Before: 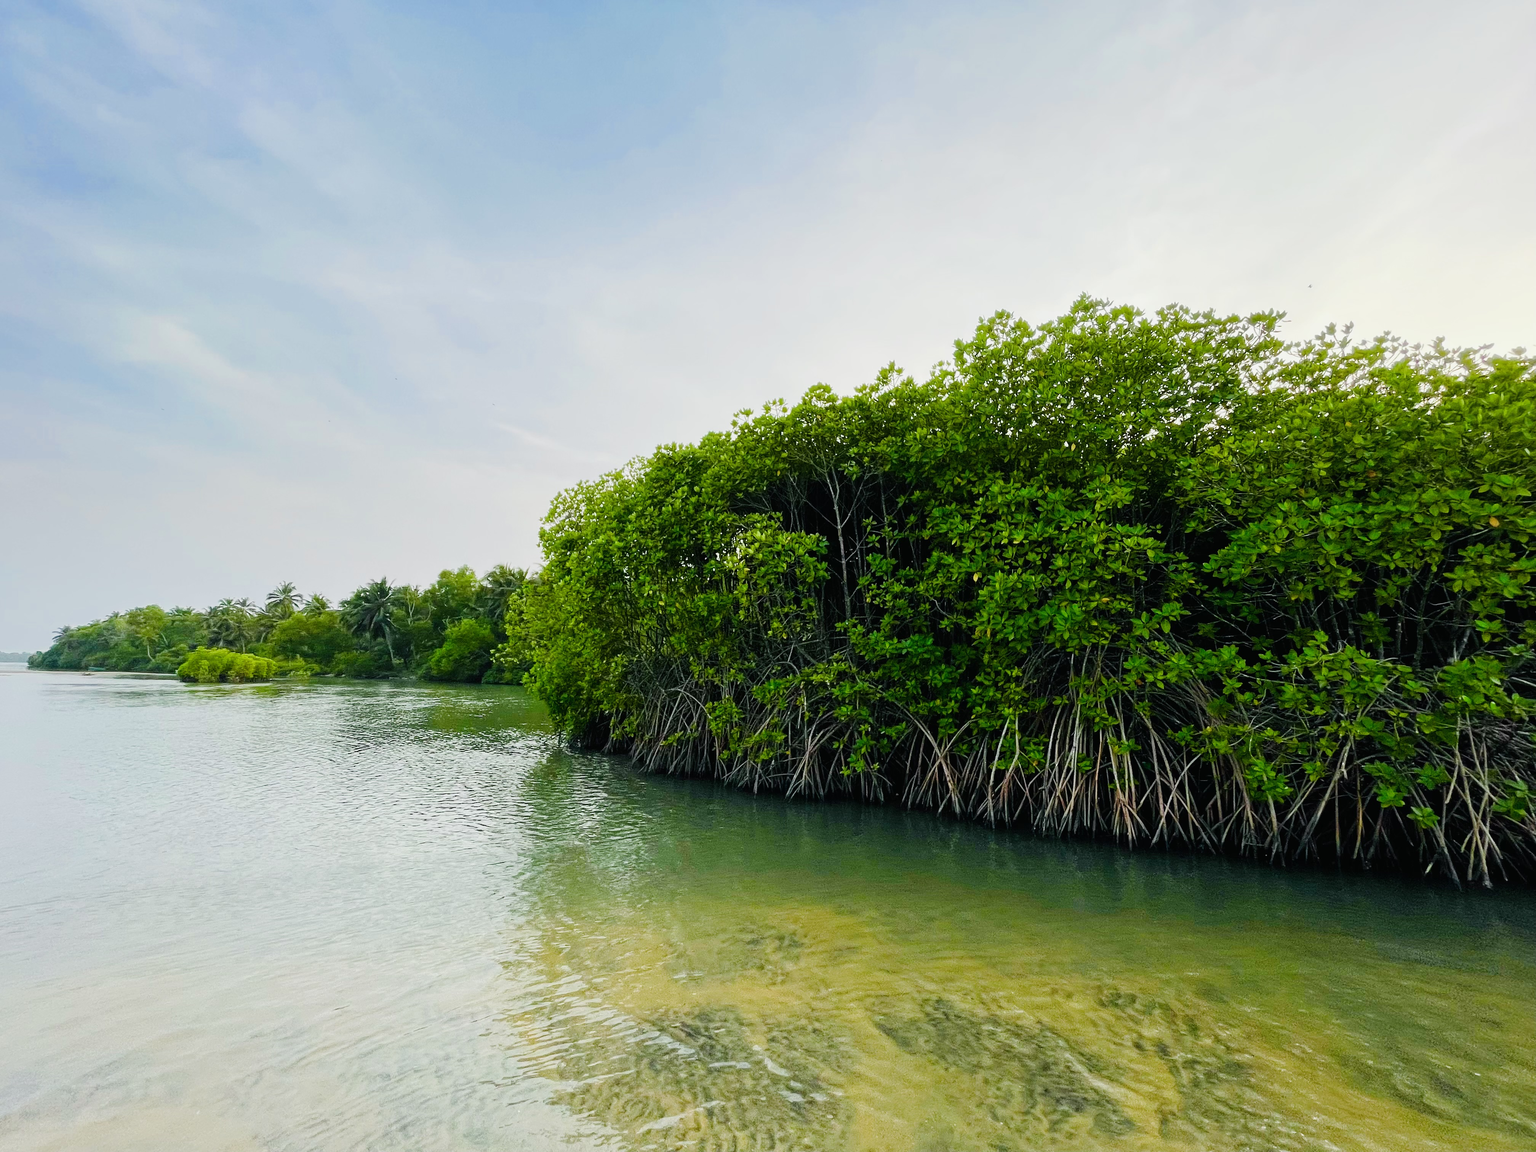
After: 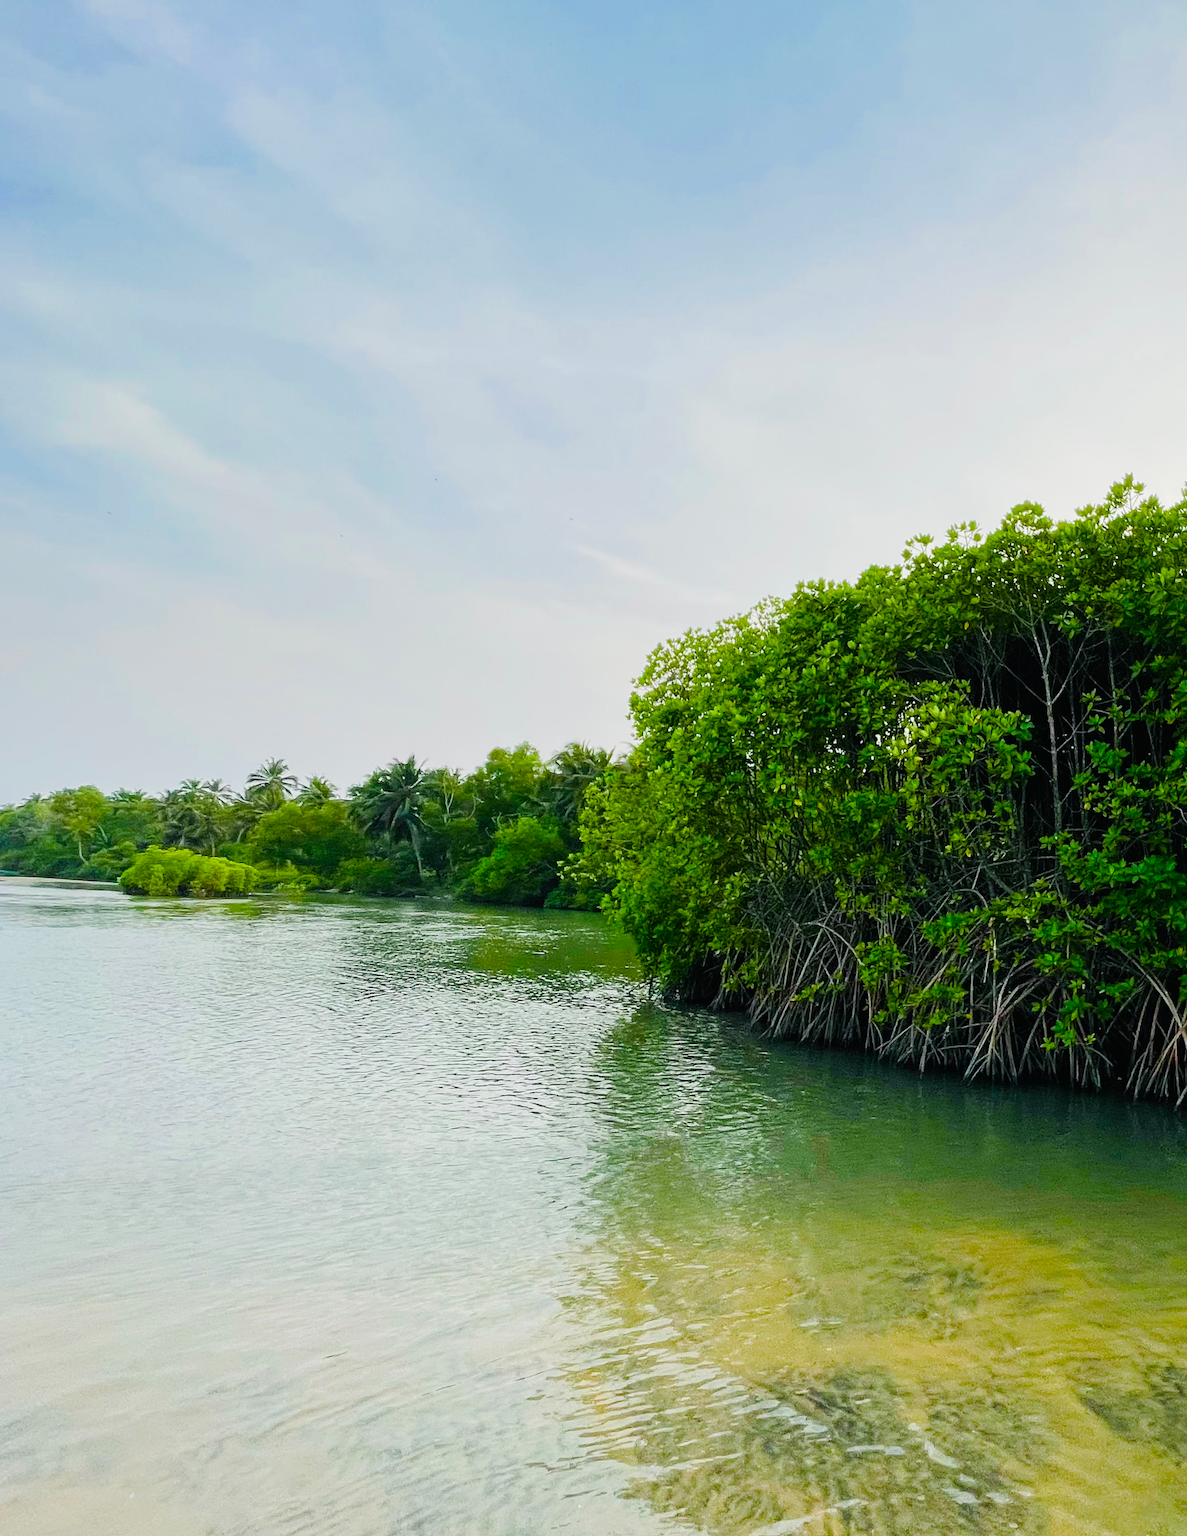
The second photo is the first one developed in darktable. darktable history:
rotate and perspective: rotation 1.57°, crop left 0.018, crop right 0.982, crop top 0.039, crop bottom 0.961
crop: left 5.114%, right 38.589%
